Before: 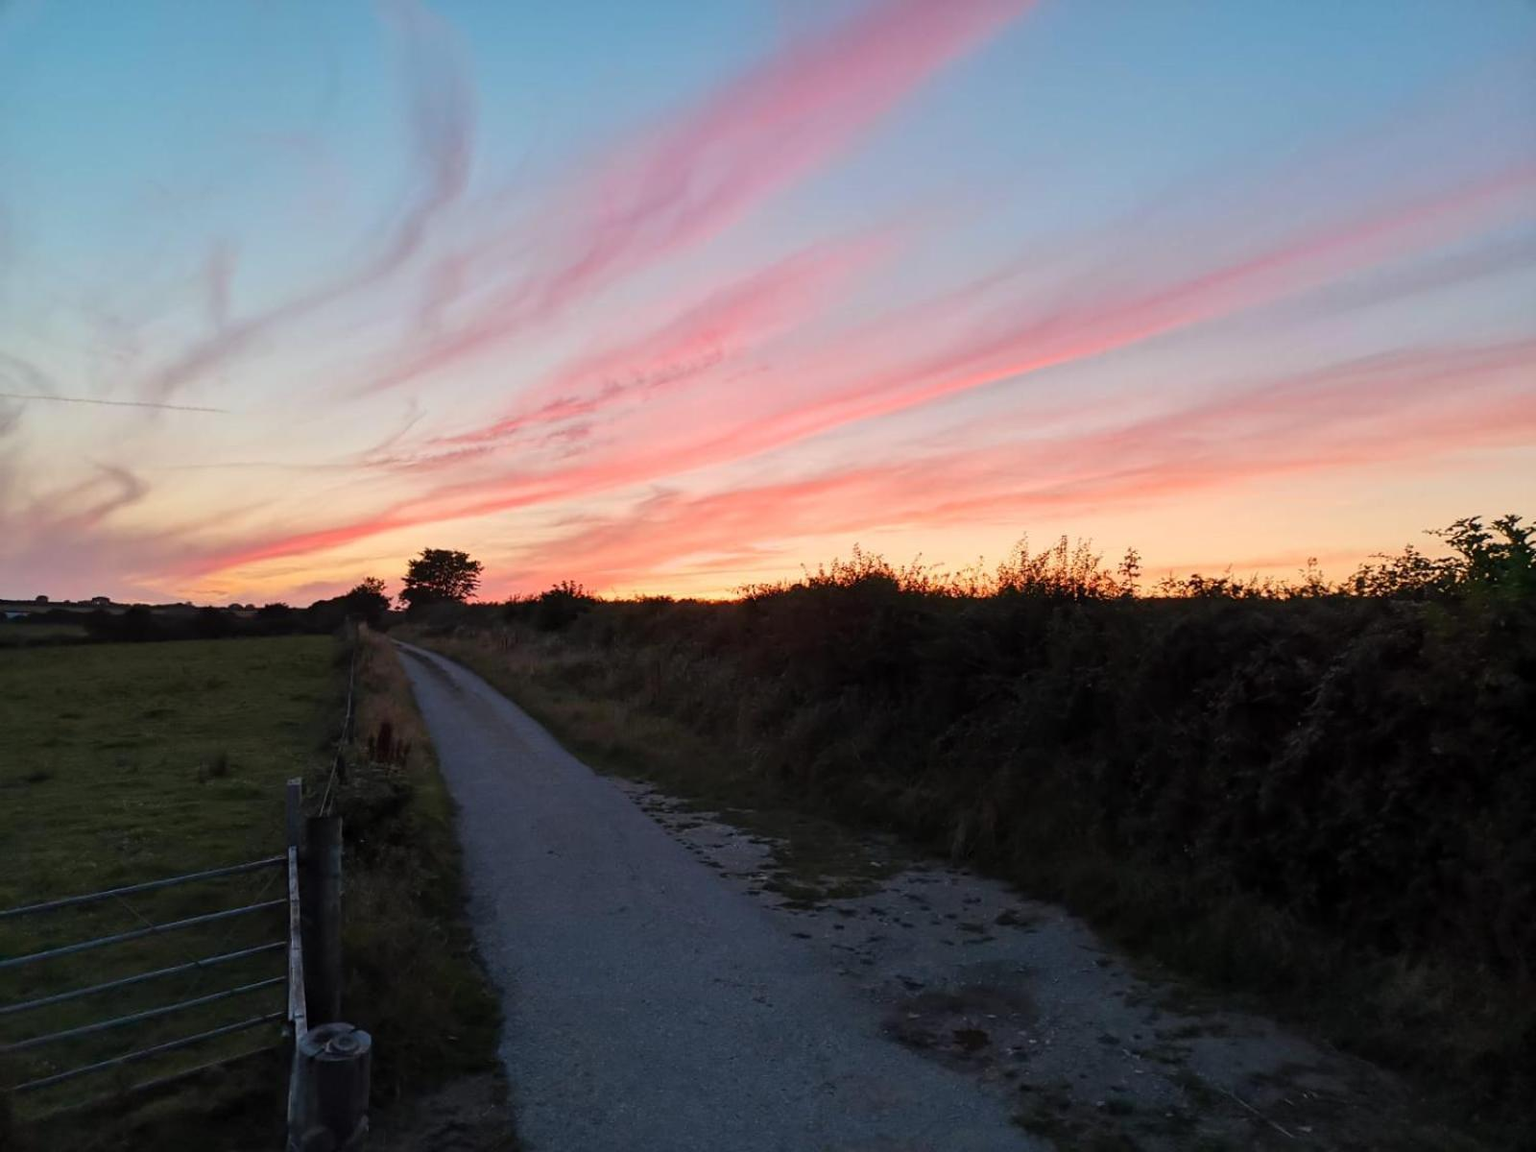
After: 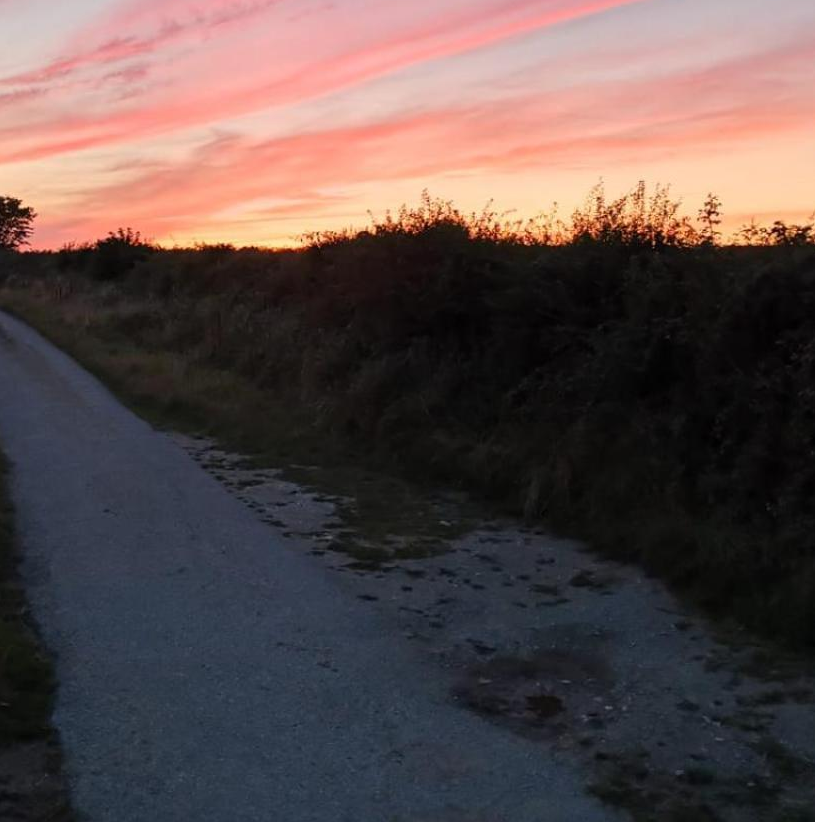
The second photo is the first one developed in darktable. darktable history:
crop and rotate: left 29.201%, top 31.47%, right 19.807%
